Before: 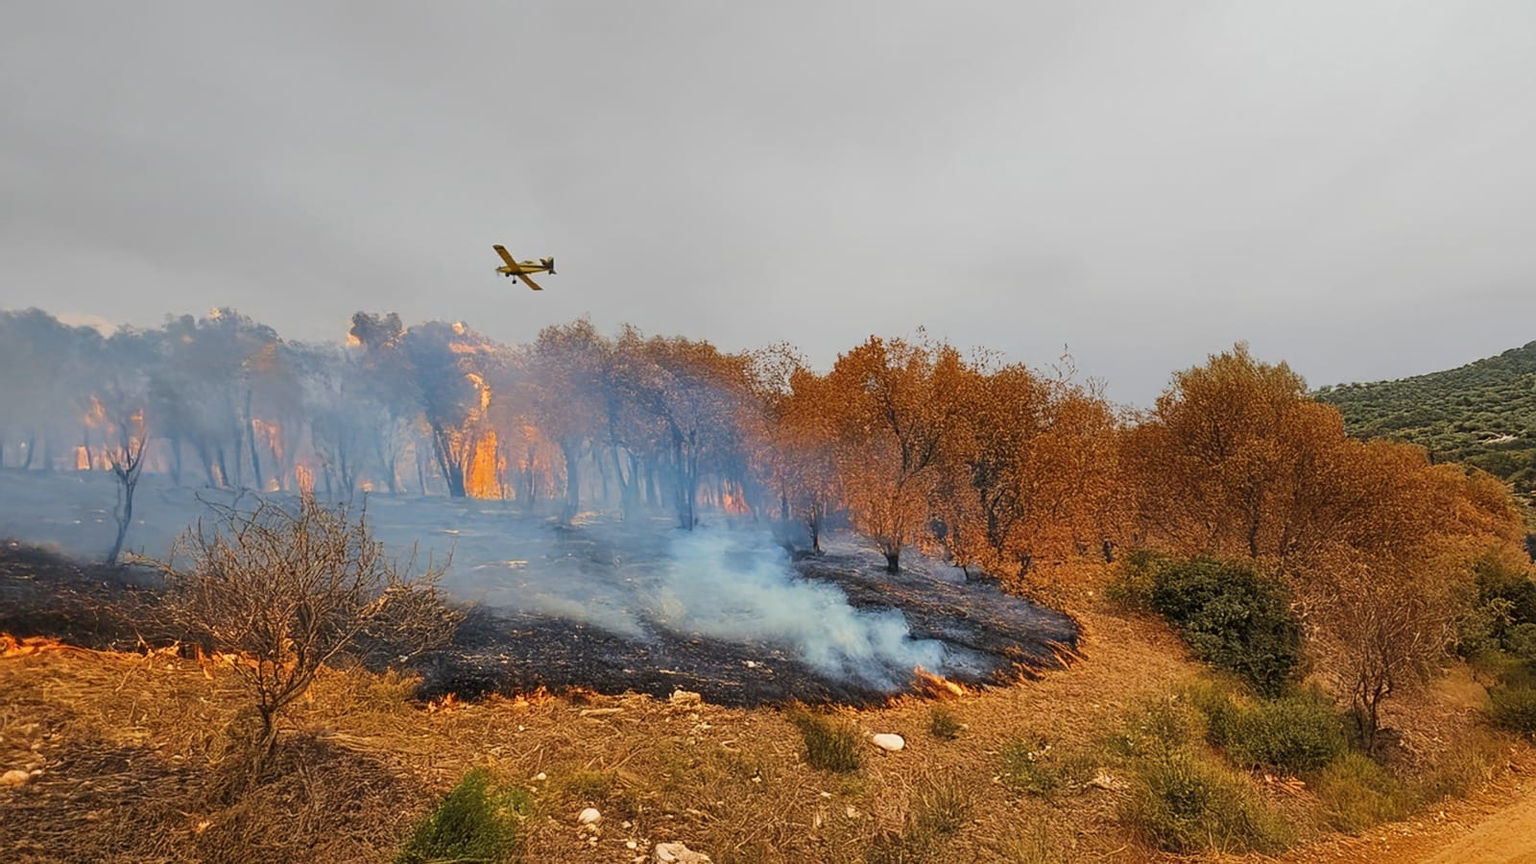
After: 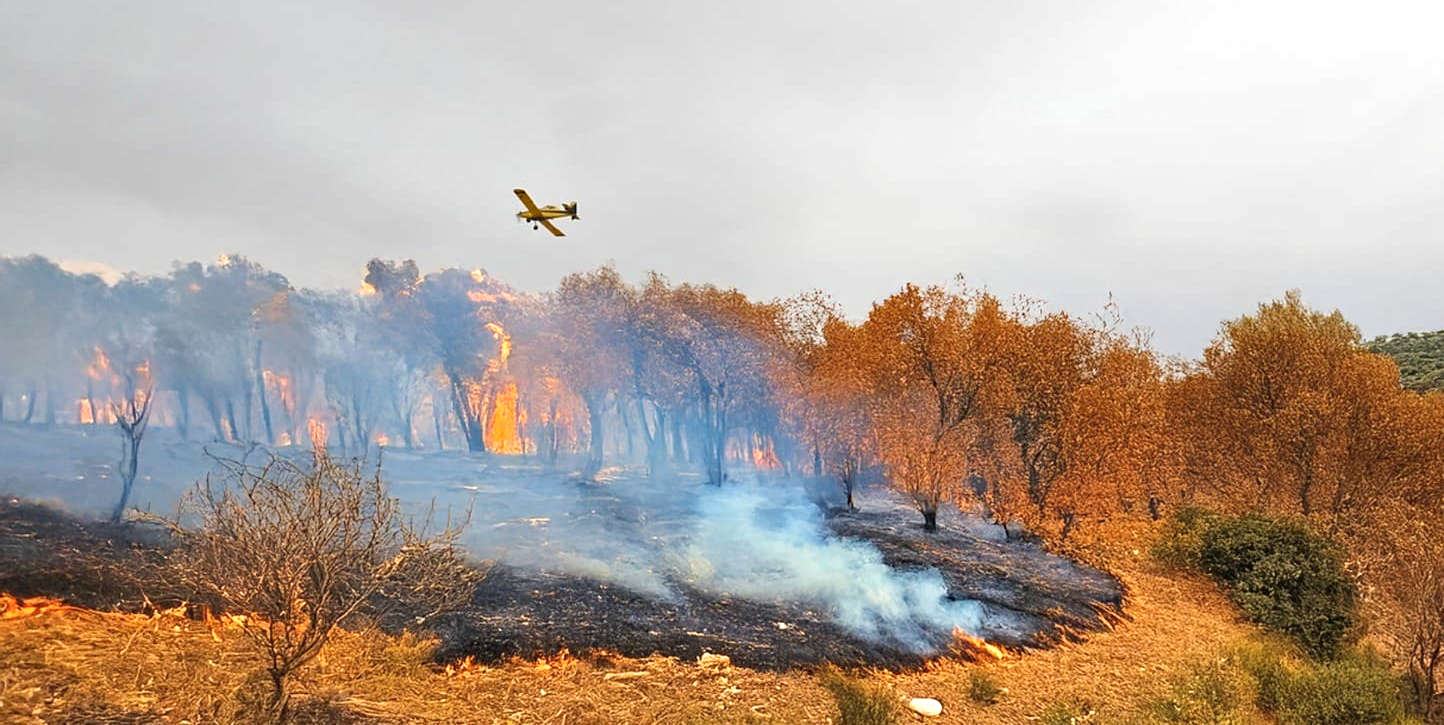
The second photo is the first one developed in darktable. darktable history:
haze removal: compatibility mode true, adaptive false
crop: top 7.412%, right 9.732%, bottom 12.011%
exposure: black level correction 0, exposure 0.699 EV, compensate highlight preservation false
